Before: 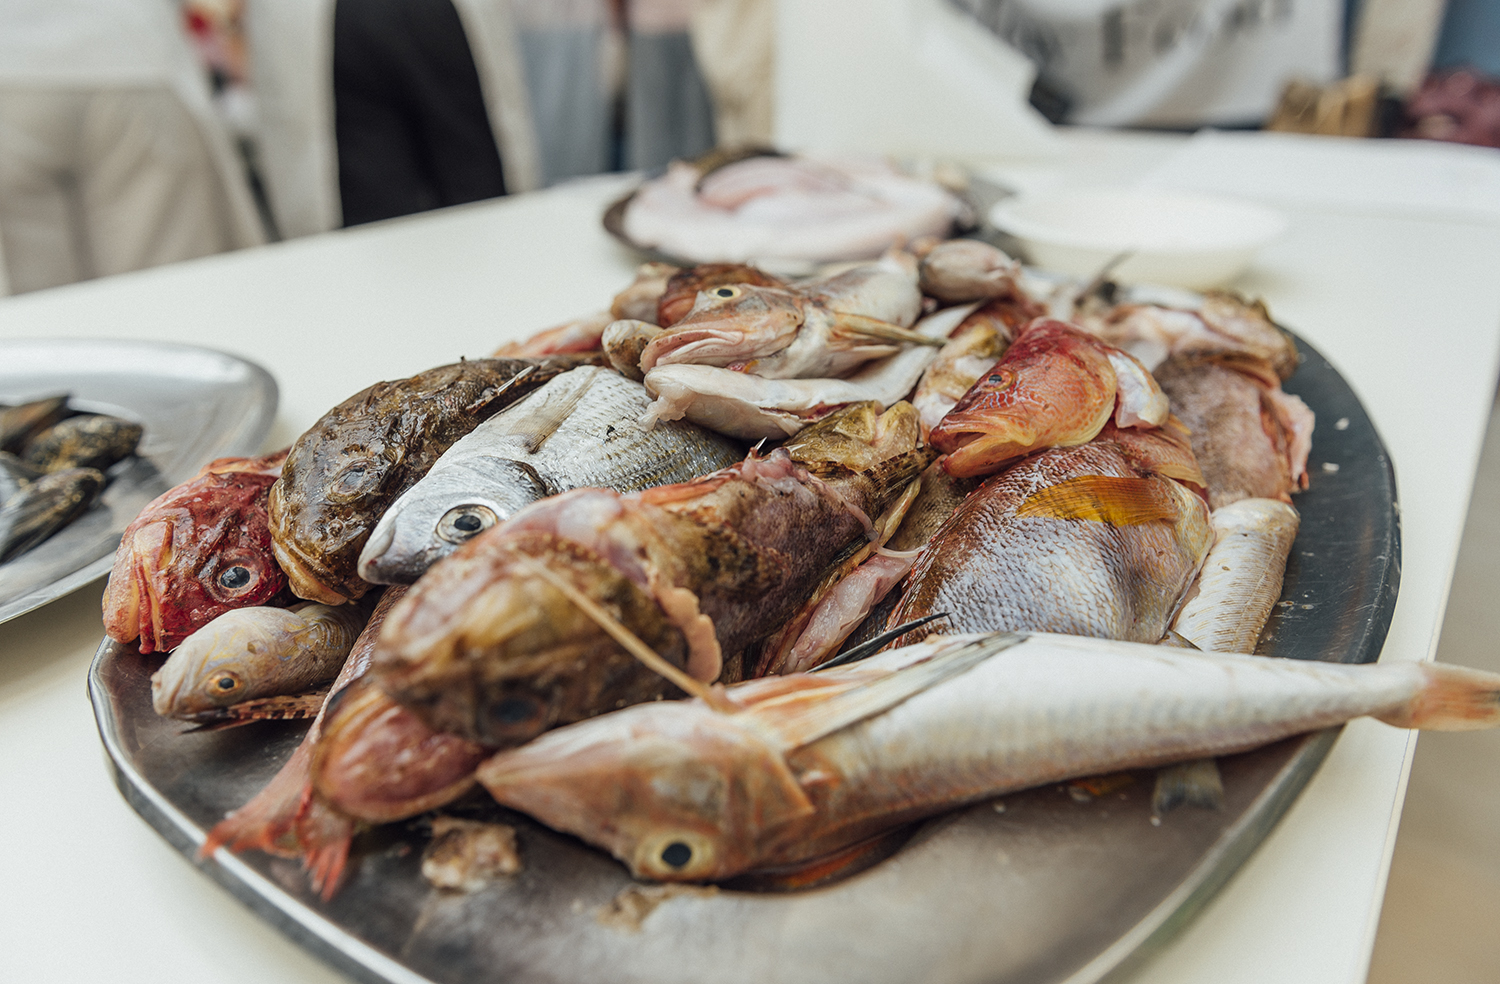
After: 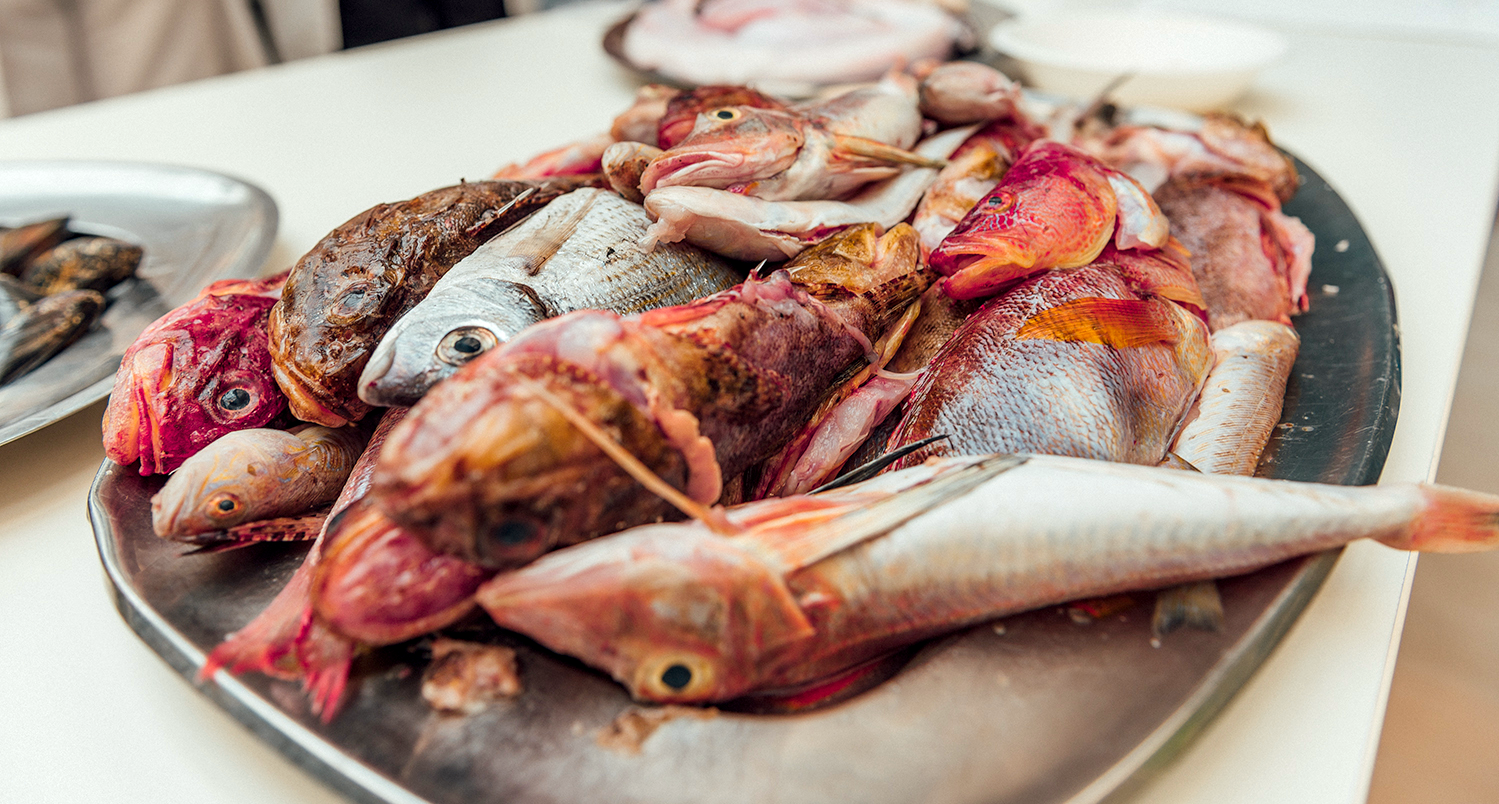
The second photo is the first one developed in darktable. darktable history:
local contrast: highlights 61%, shadows 110%, detail 106%, midtone range 0.527
shadows and highlights: radius 46.81, white point adjustment 6.7, compress 79.55%, soften with gaussian
crop and rotate: top 18.221%
color balance rgb: power › luminance 1.11%, power › chroma 0.395%, power › hue 31.14°, perceptual saturation grading › global saturation 31.197%, hue shift -12.83°
exposure: exposure -0.042 EV, compensate exposure bias true, compensate highlight preservation false
